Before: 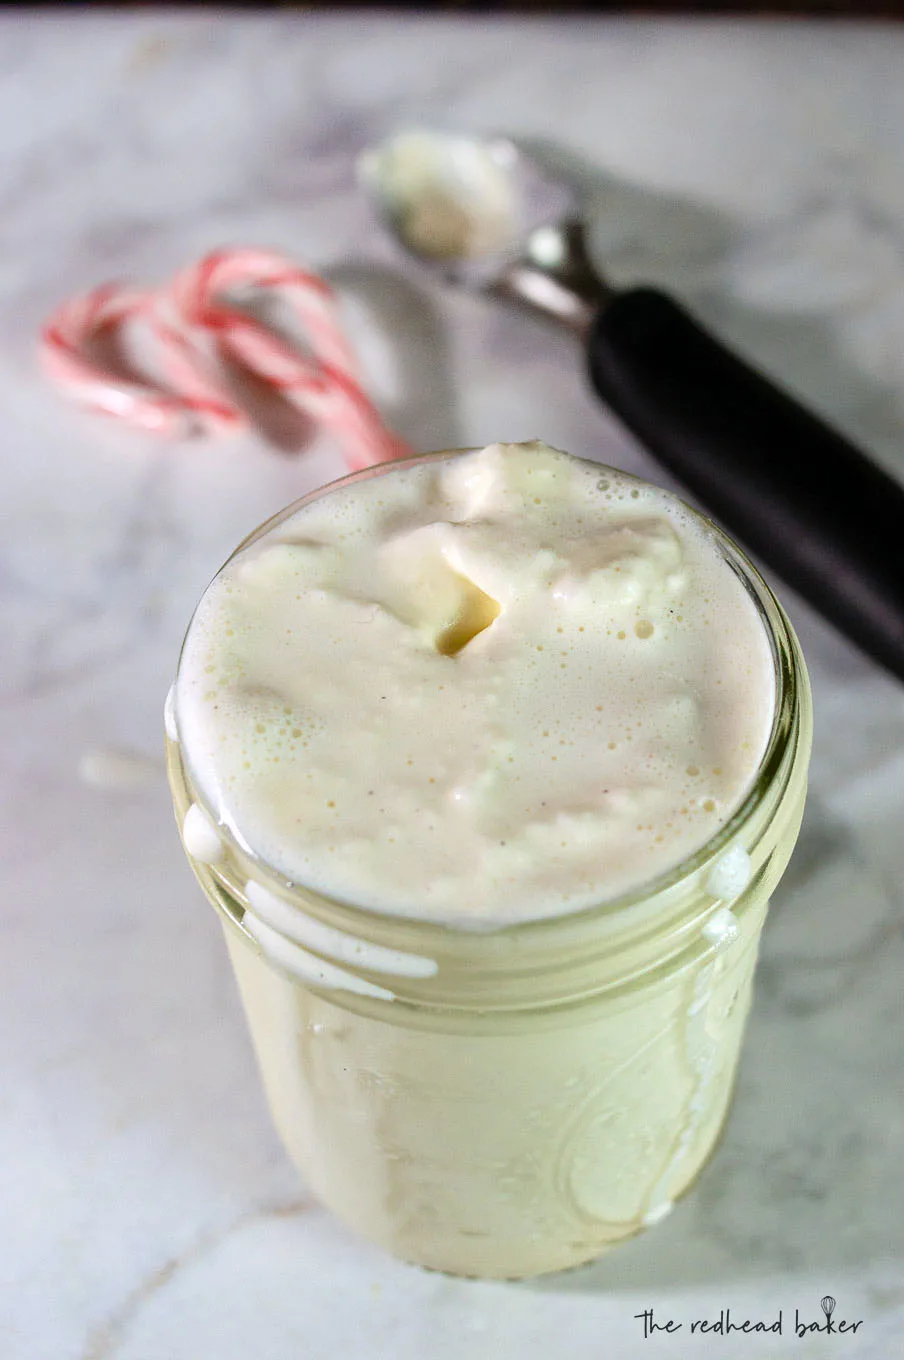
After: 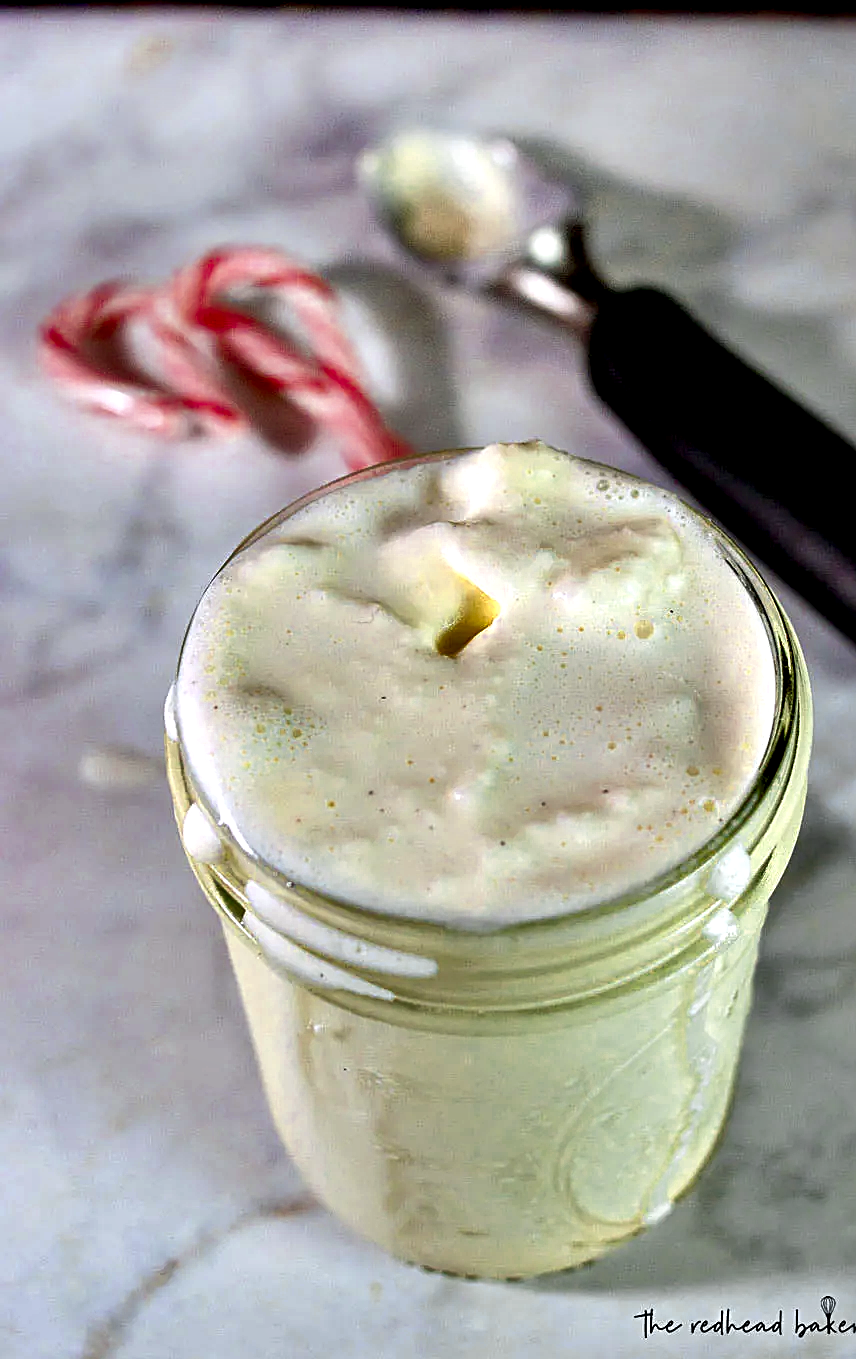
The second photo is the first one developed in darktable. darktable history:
crop and rotate: left 0%, right 5.306%
contrast equalizer: y [[0.6 ×6], [0.55 ×6], [0 ×6], [0 ×6], [0 ×6]]
shadows and highlights: shadows 43.68, white point adjustment -1.61, soften with gaussian
color zones: curves: ch0 [(0.004, 0.305) (0.261, 0.623) (0.389, 0.399) (0.708, 0.571) (0.947, 0.34)]; ch1 [(0.025, 0.645) (0.229, 0.584) (0.326, 0.551) (0.484, 0.262) (0.757, 0.643)]
sharpen: on, module defaults
